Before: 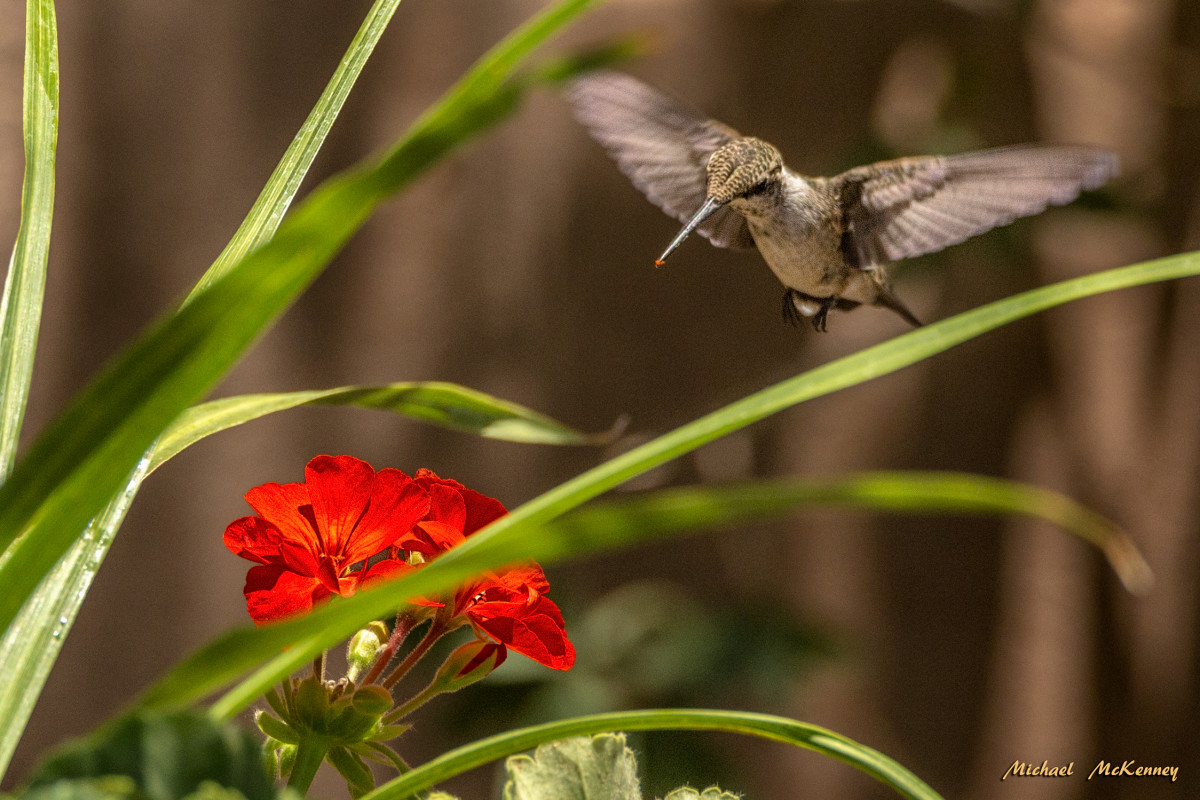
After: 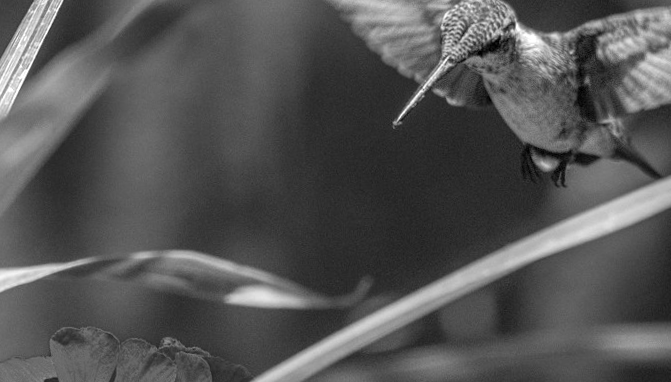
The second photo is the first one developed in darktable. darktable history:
color balance rgb: linear chroma grading › shadows 10%, linear chroma grading › highlights 10%, linear chroma grading › global chroma 15%, linear chroma grading › mid-tones 15%, perceptual saturation grading › global saturation 40%, perceptual saturation grading › highlights -25%, perceptual saturation grading › mid-tones 35%, perceptual saturation grading › shadows 35%, perceptual brilliance grading › global brilliance 11.29%, global vibrance 11.29%
crop: left 20.932%, top 15.471%, right 21.848%, bottom 34.081%
rotate and perspective: rotation -2°, crop left 0.022, crop right 0.978, crop top 0.049, crop bottom 0.951
monochrome: a -35.87, b 49.73, size 1.7
exposure: exposure -0.157 EV, compensate highlight preservation false
white balance: red 0.978, blue 0.999
